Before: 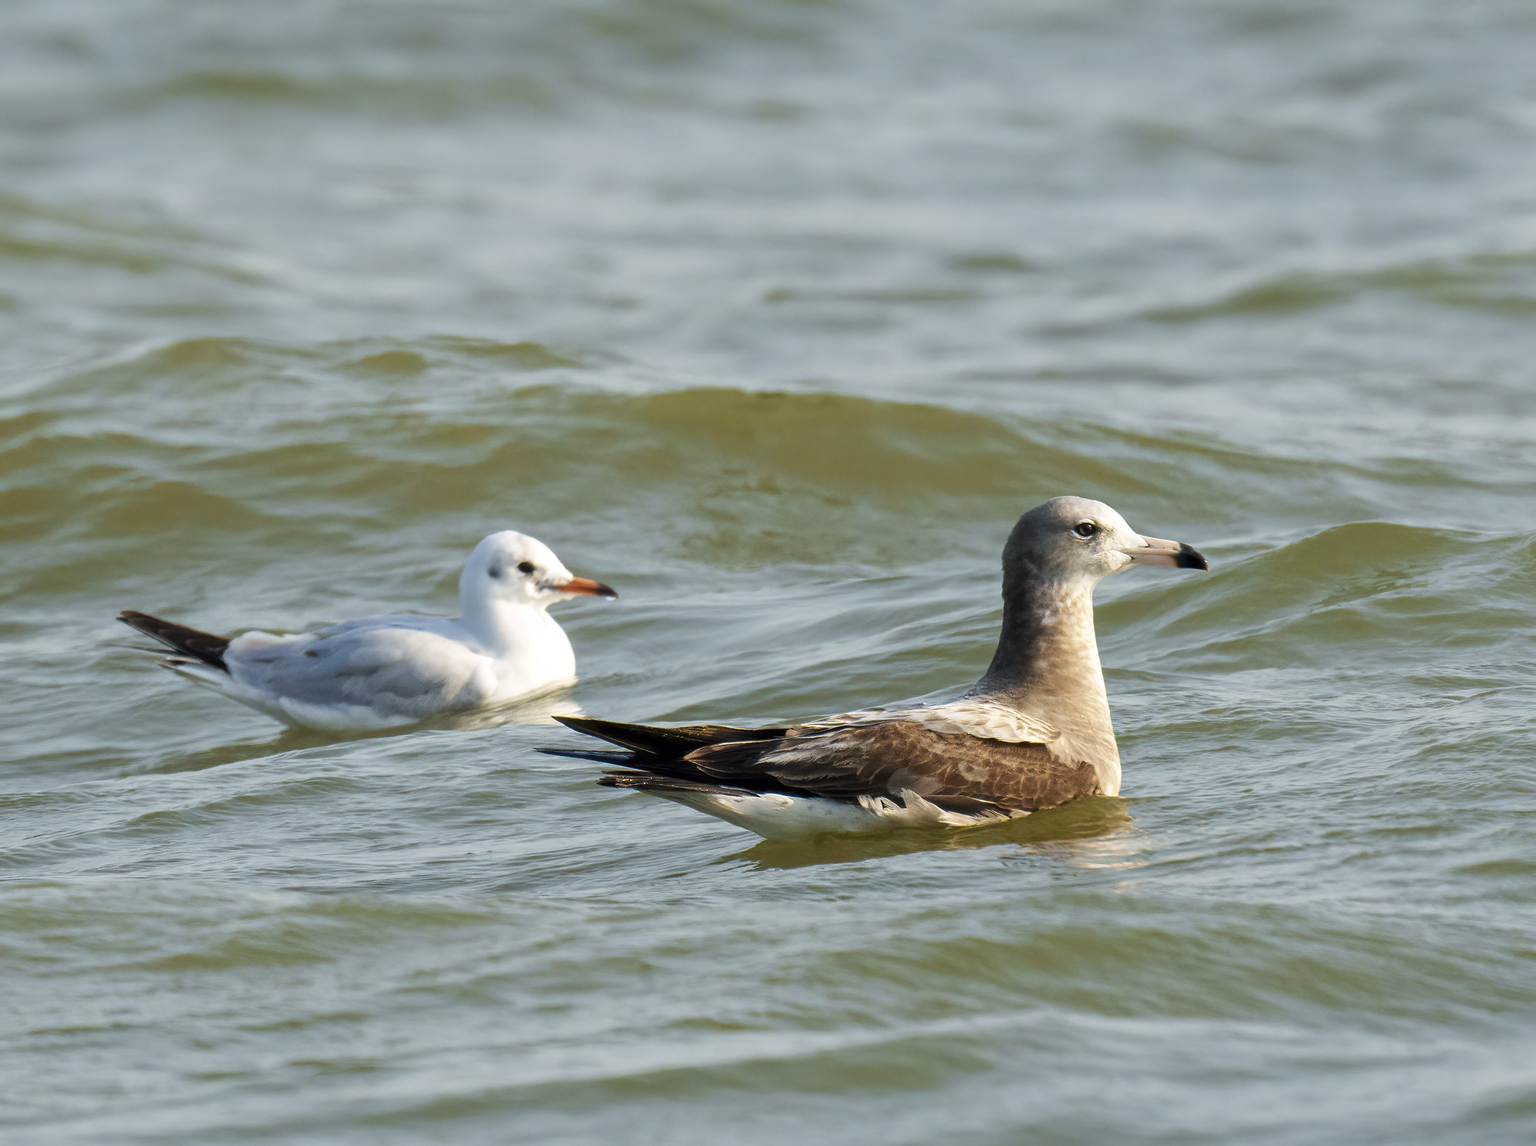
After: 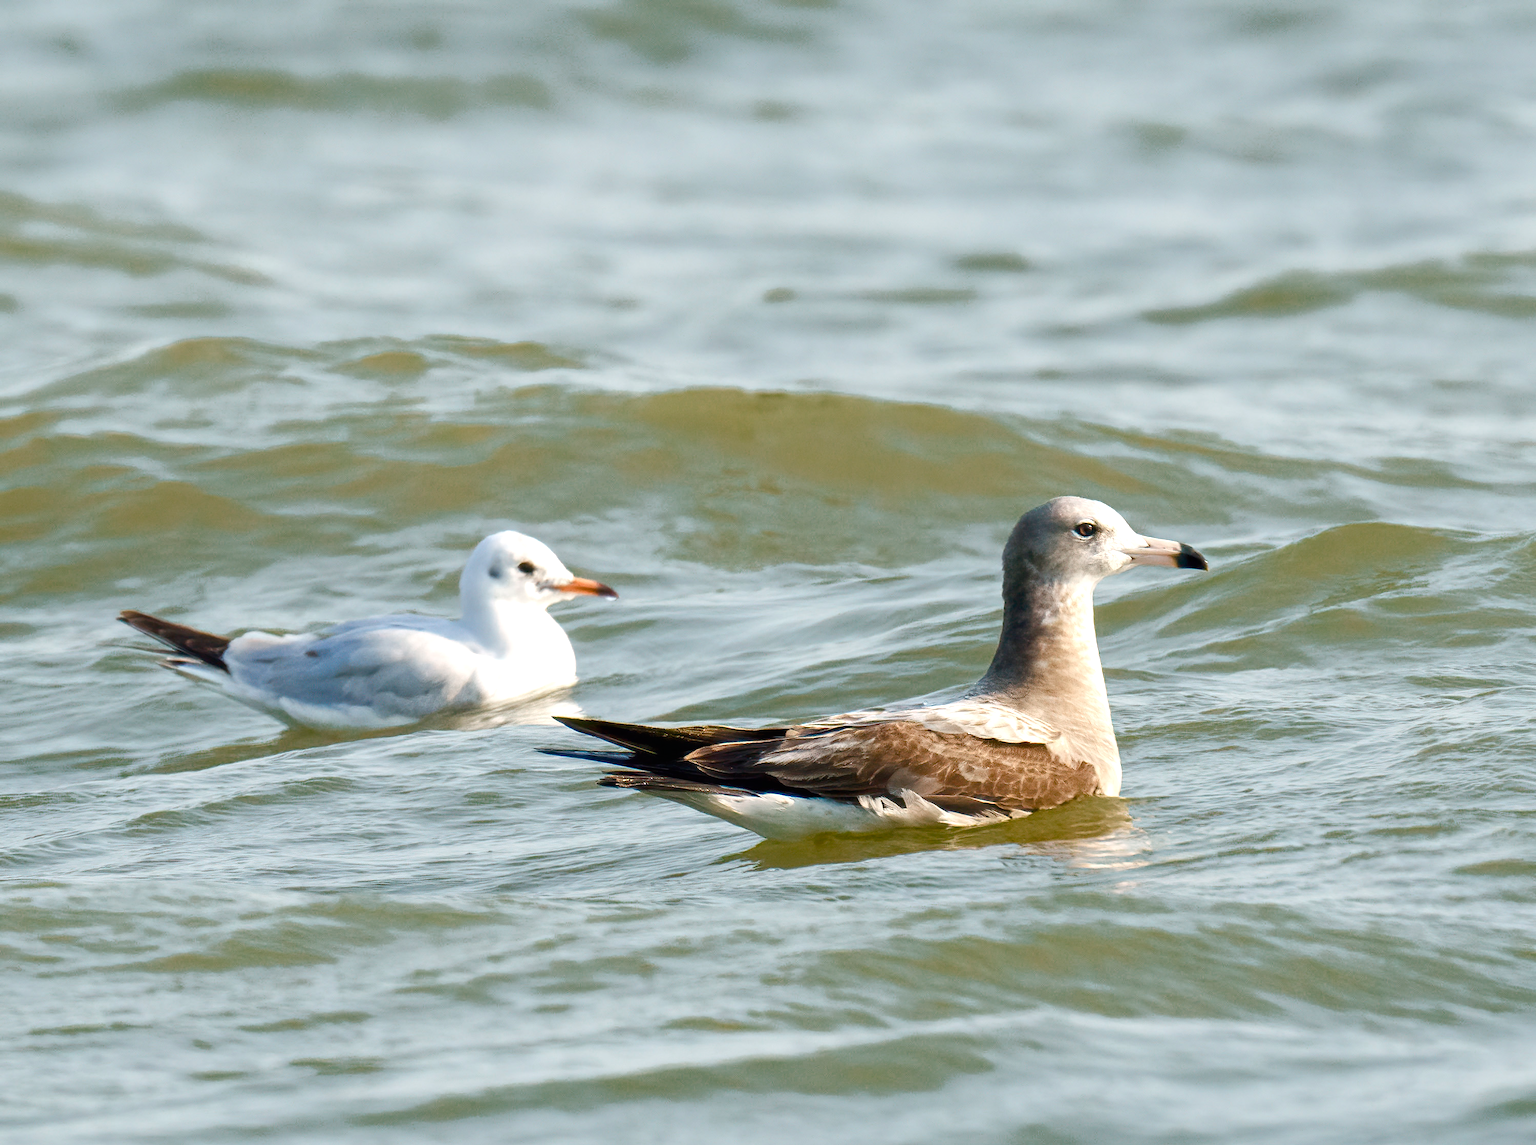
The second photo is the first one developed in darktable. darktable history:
exposure: black level correction 0, exposure 1.379 EV, compensate exposure bias true, compensate highlight preservation false
color zones: curves: ch0 [(0, 0.558) (0.143, 0.548) (0.286, 0.447) (0.429, 0.259) (0.571, 0.5) (0.714, 0.5) (0.857, 0.593) (1, 0.558)]; ch1 [(0, 0.543) (0.01, 0.544) (0.12, 0.492) (0.248, 0.458) (0.5, 0.534) (0.748, 0.5) (0.99, 0.469) (1, 0.543)]; ch2 [(0, 0.507) (0.143, 0.522) (0.286, 0.505) (0.429, 0.5) (0.571, 0.5) (0.714, 0.5) (0.857, 0.5) (1, 0.507)]
color balance rgb: shadows lift › chroma 1%, shadows lift › hue 113°, highlights gain › chroma 0.2%, highlights gain › hue 333°, perceptual saturation grading › global saturation 20%, perceptual saturation grading › highlights -50%, perceptual saturation grading › shadows 25%, contrast -10%
